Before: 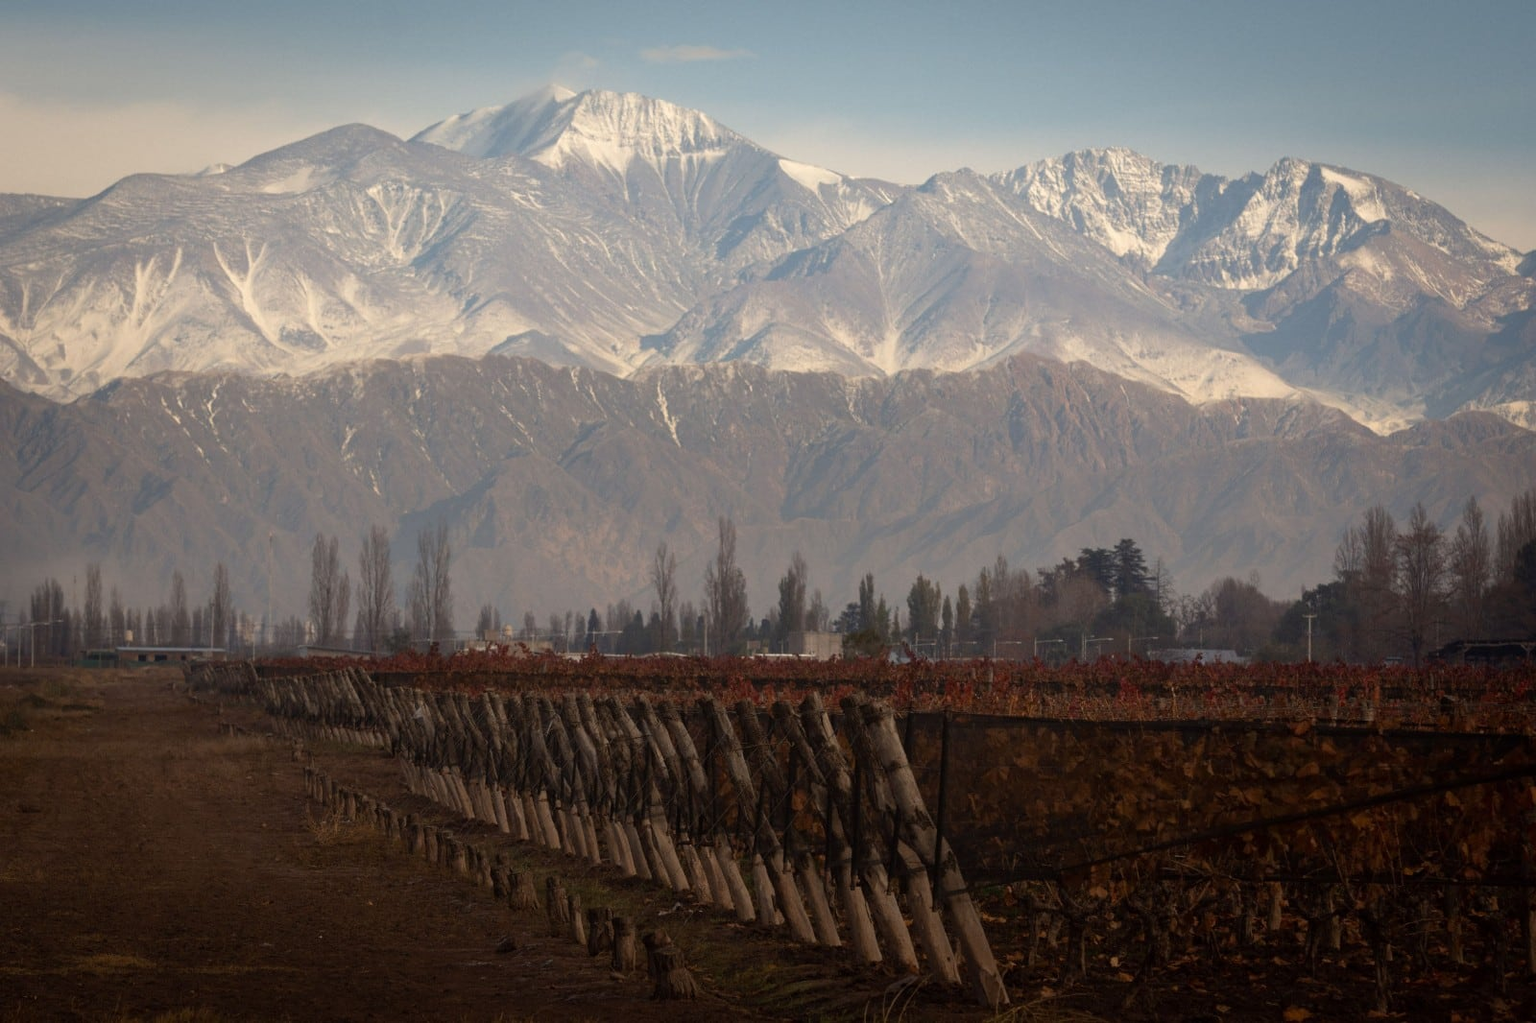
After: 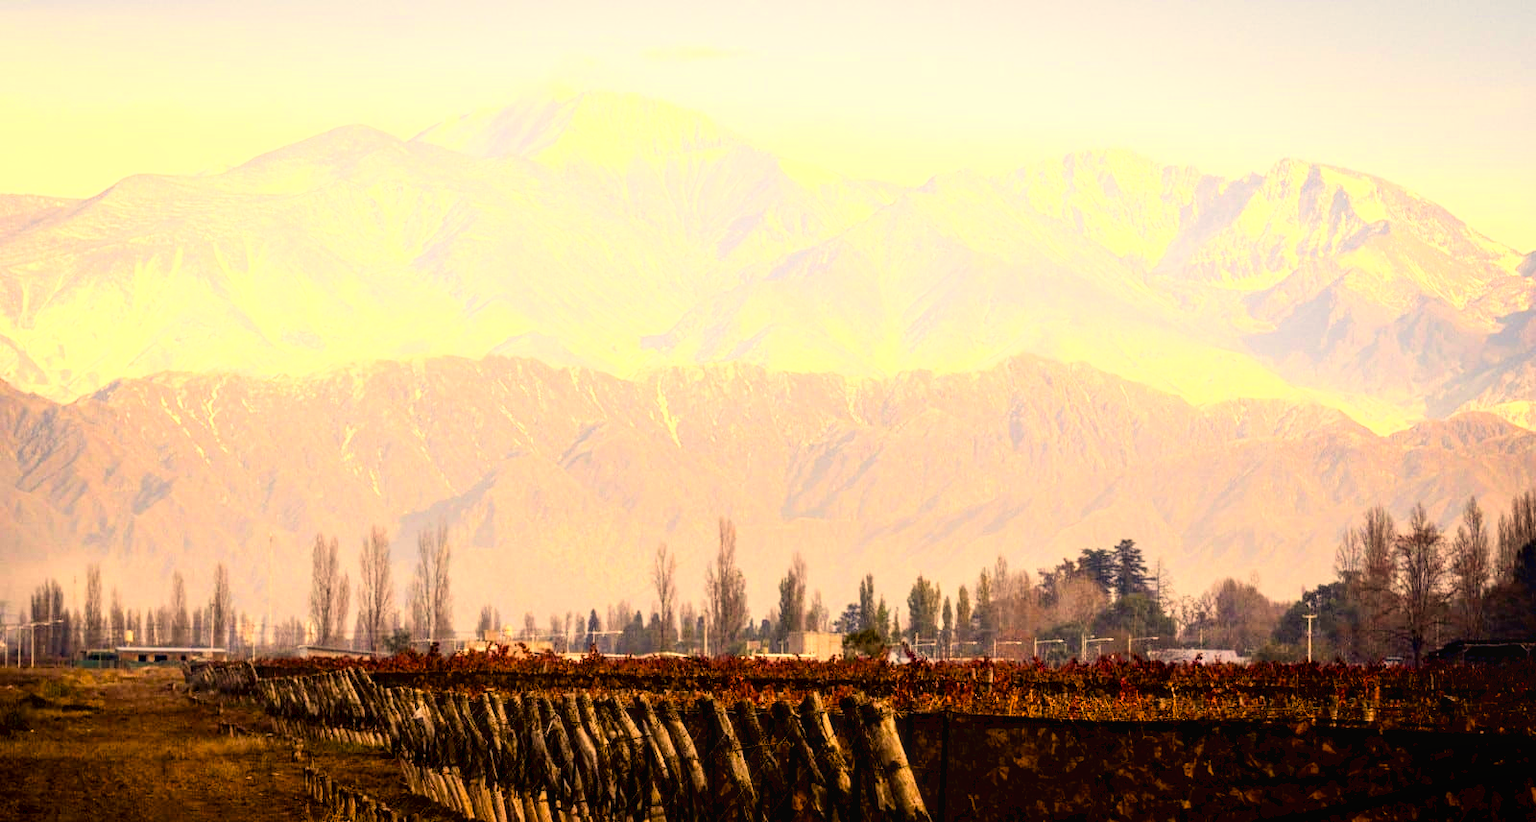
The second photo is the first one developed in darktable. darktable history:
exposure: black level correction 0.009, exposure 0.015 EV, compensate highlight preservation false
crop: bottom 19.559%
local contrast: on, module defaults
base curve: curves: ch0 [(0, 0.003) (0.001, 0.002) (0.006, 0.004) (0.02, 0.022) (0.048, 0.086) (0.094, 0.234) (0.162, 0.431) (0.258, 0.629) (0.385, 0.8) (0.548, 0.918) (0.751, 0.988) (1, 1)], preserve colors average RGB
shadows and highlights: shadows -10.81, white point adjustment 1.52, highlights 11.32
color balance rgb: perceptual saturation grading › global saturation 13.878%, perceptual saturation grading › highlights -25.438%, perceptual saturation grading › shadows 29.521%, perceptual brilliance grading › global brilliance 29.328%, global vibrance 19.661%
color correction: highlights a* 14.76, highlights b* 31.22
